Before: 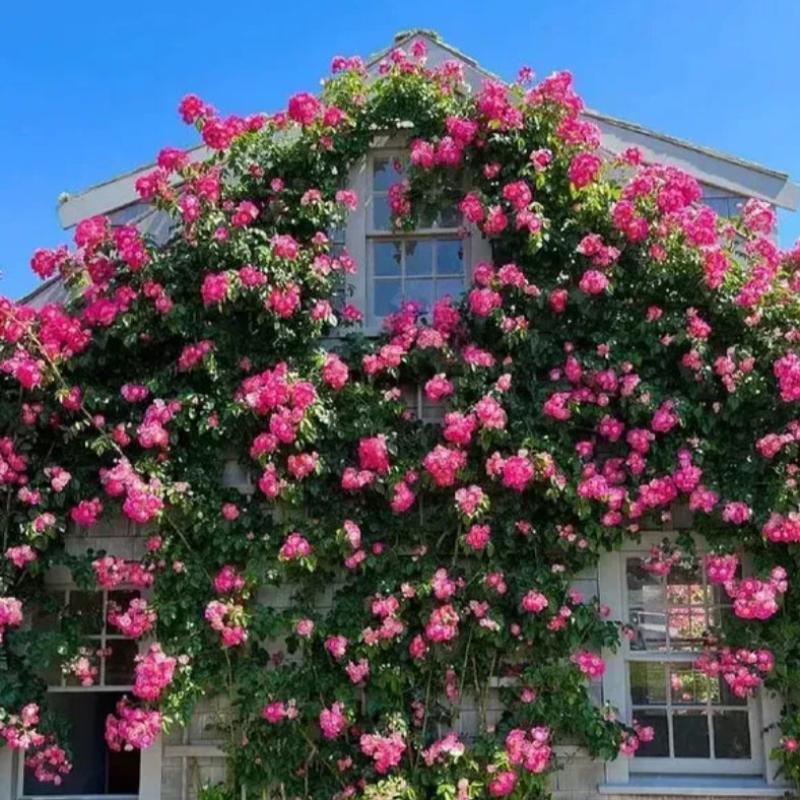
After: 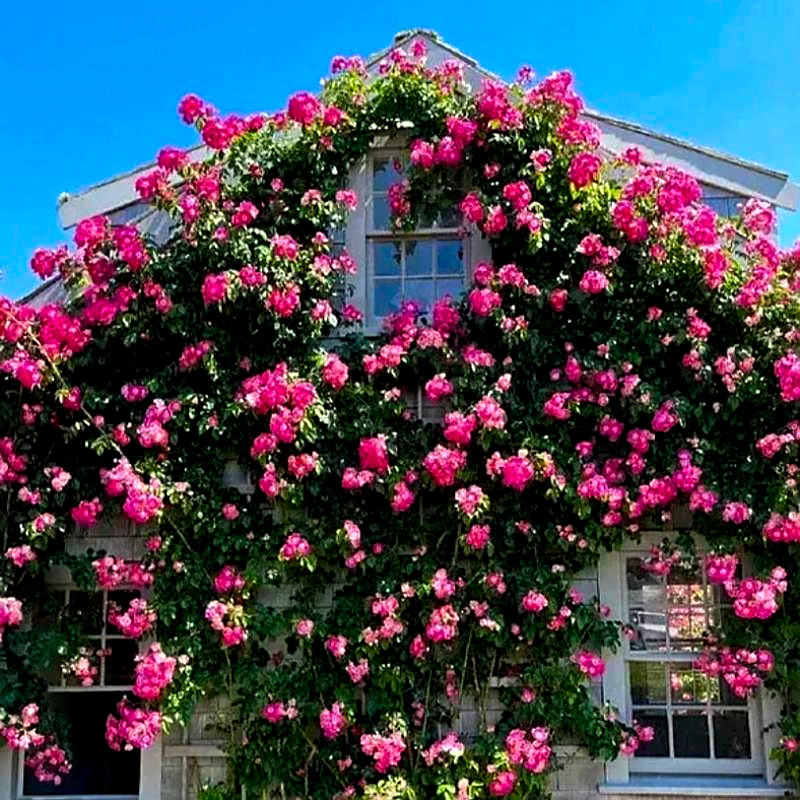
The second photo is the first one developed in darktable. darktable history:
color balance: lift [0.991, 1, 1, 1], gamma [0.996, 1, 1, 1], input saturation 98.52%, contrast 20.34%, output saturation 103.72%
fill light: on, module defaults
sharpen: on, module defaults
